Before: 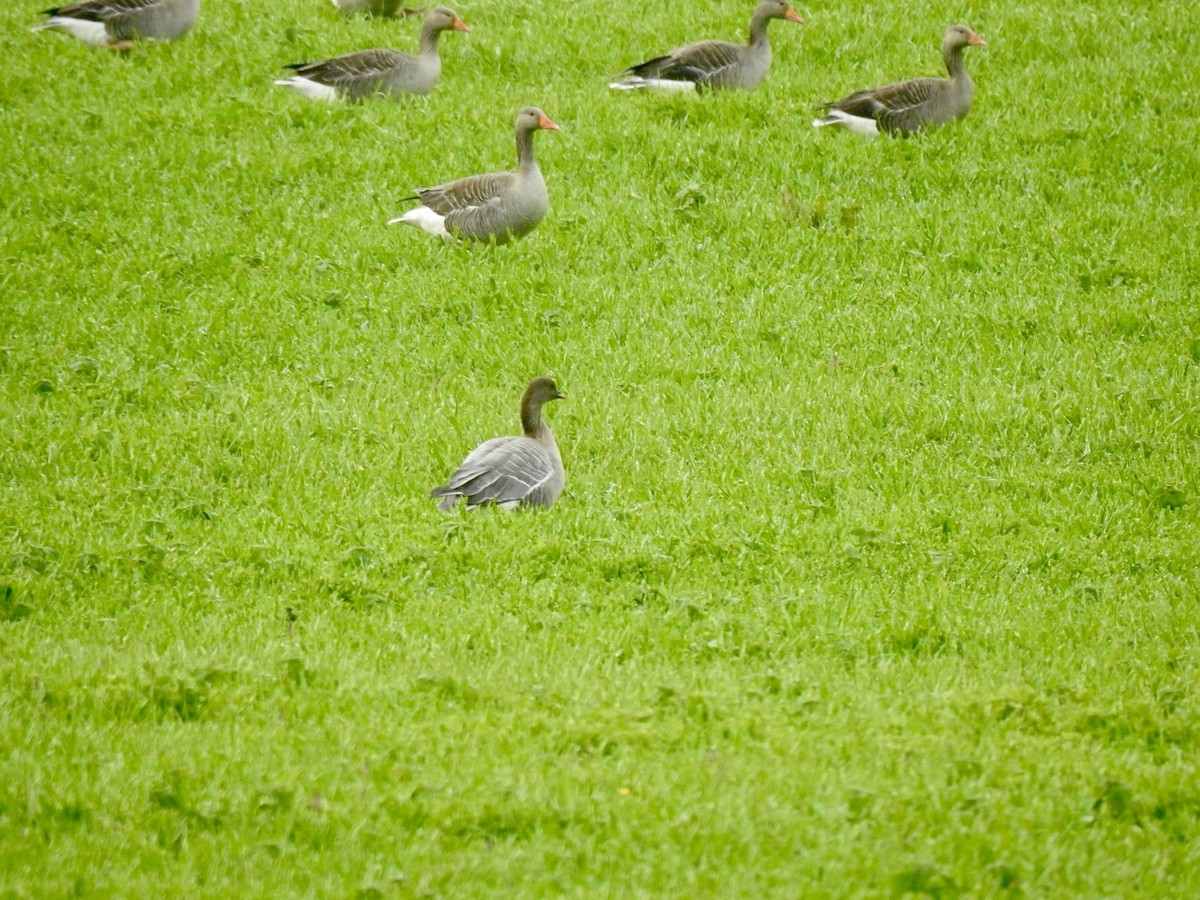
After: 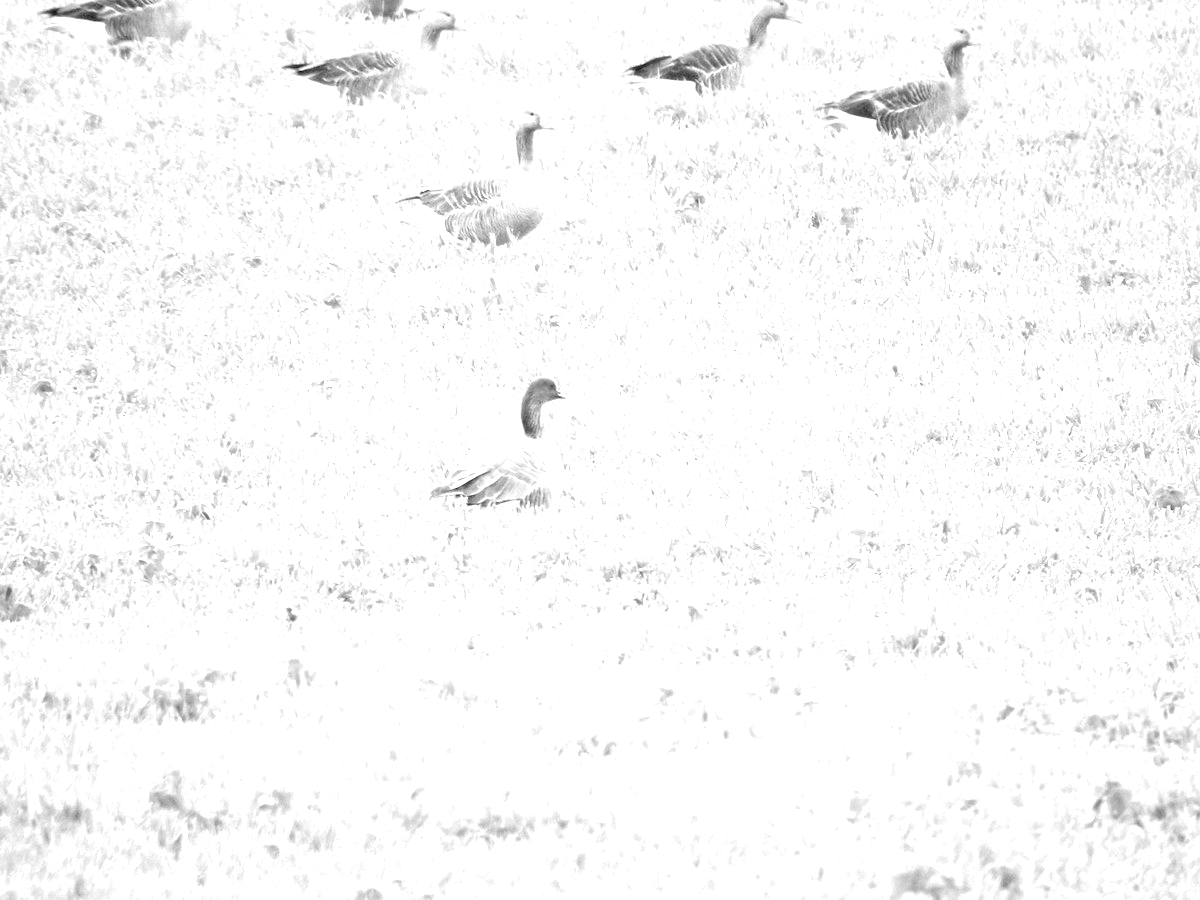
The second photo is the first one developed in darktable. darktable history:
exposure: black level correction 0.001, exposure 1.719 EV, compensate exposure bias true, compensate highlight preservation false
monochrome: a 32, b 64, size 2.3
